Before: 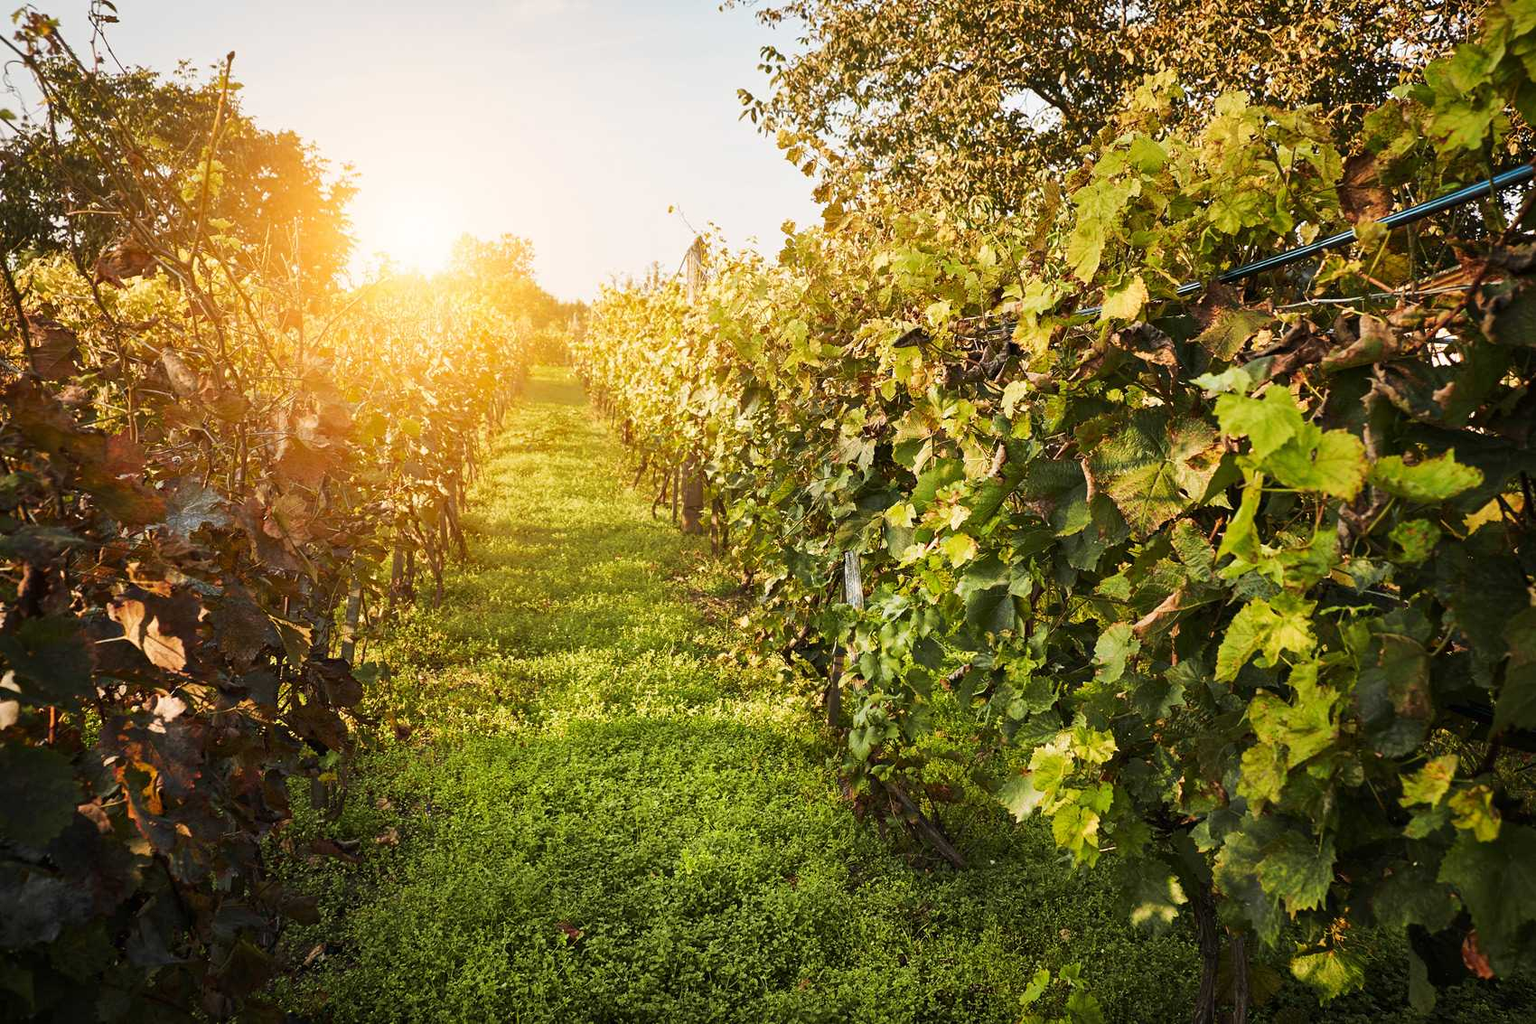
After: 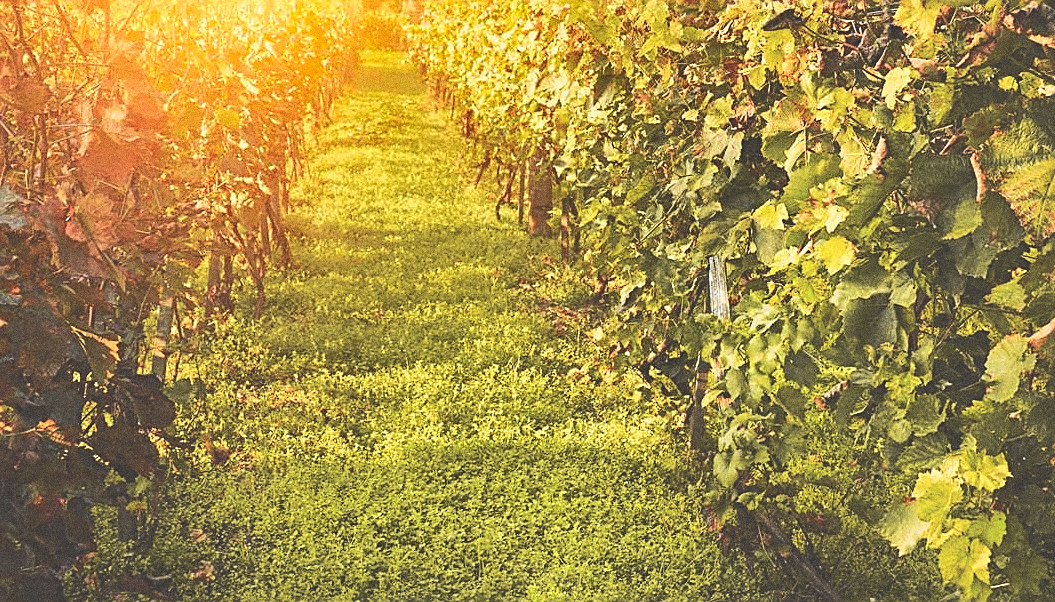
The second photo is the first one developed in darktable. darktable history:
sharpen: on, module defaults
grain: coarseness 0.09 ISO, strength 40%
crop: left 13.312%, top 31.28%, right 24.627%, bottom 15.582%
shadows and highlights: shadows 12, white point adjustment 1.2, soften with gaussian
exposure: black level correction -0.041, exposure 0.064 EV, compensate highlight preservation false
tone curve: curves: ch0 [(0, 0) (0.239, 0.248) (0.508, 0.606) (0.828, 0.878) (1, 1)]; ch1 [(0, 0) (0.401, 0.42) (0.442, 0.47) (0.492, 0.498) (0.511, 0.516) (0.555, 0.586) (0.681, 0.739) (1, 1)]; ch2 [(0, 0) (0.411, 0.433) (0.5, 0.504) (0.545, 0.574) (1, 1)], color space Lab, independent channels, preserve colors none
